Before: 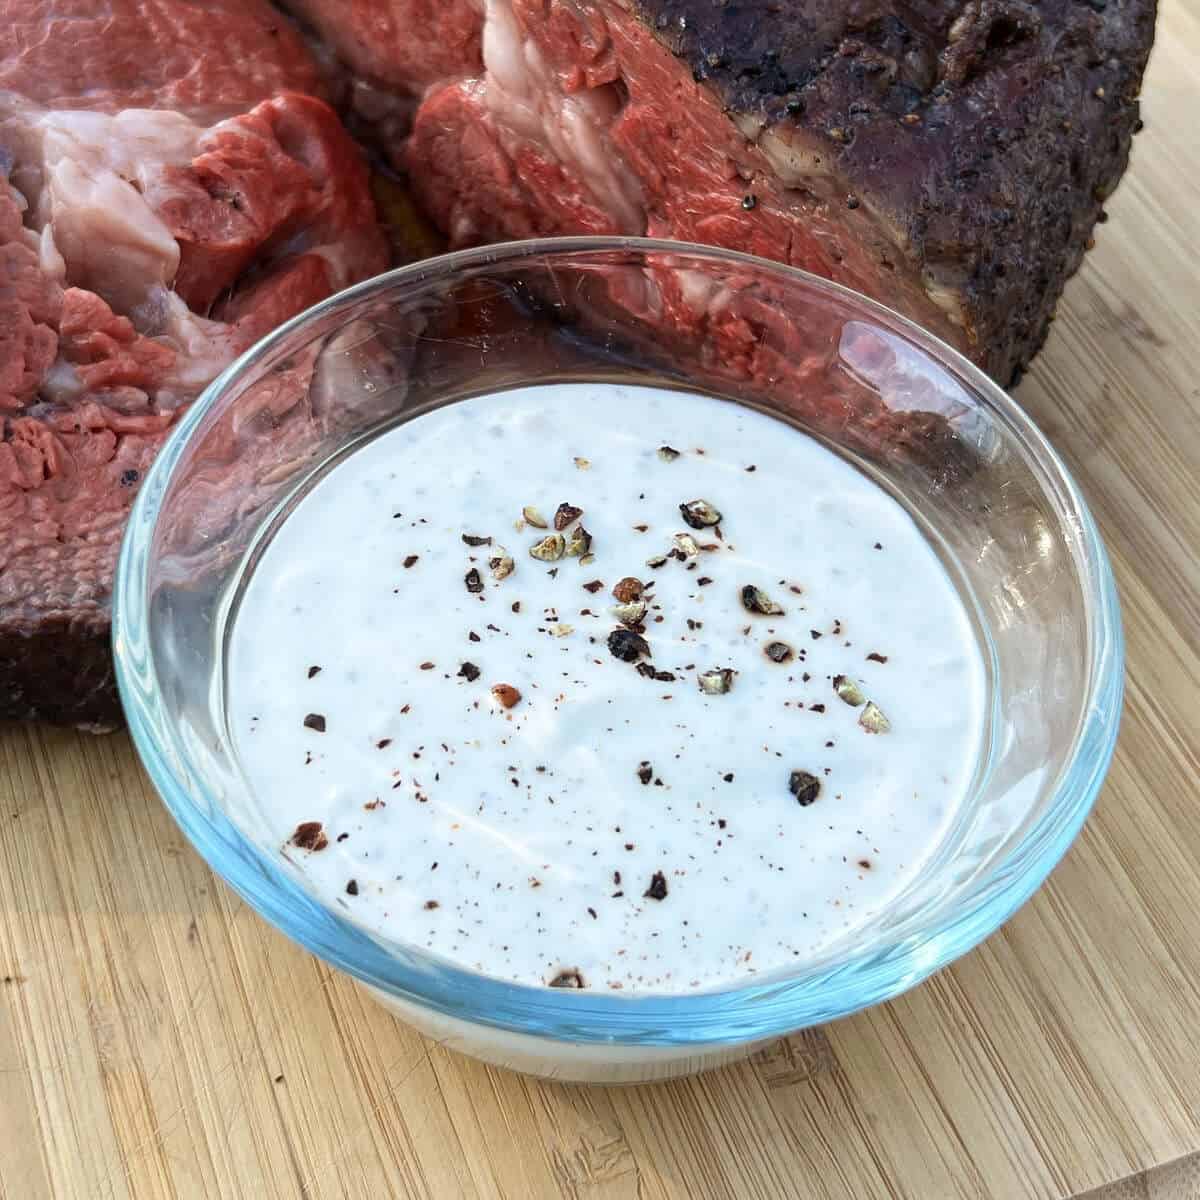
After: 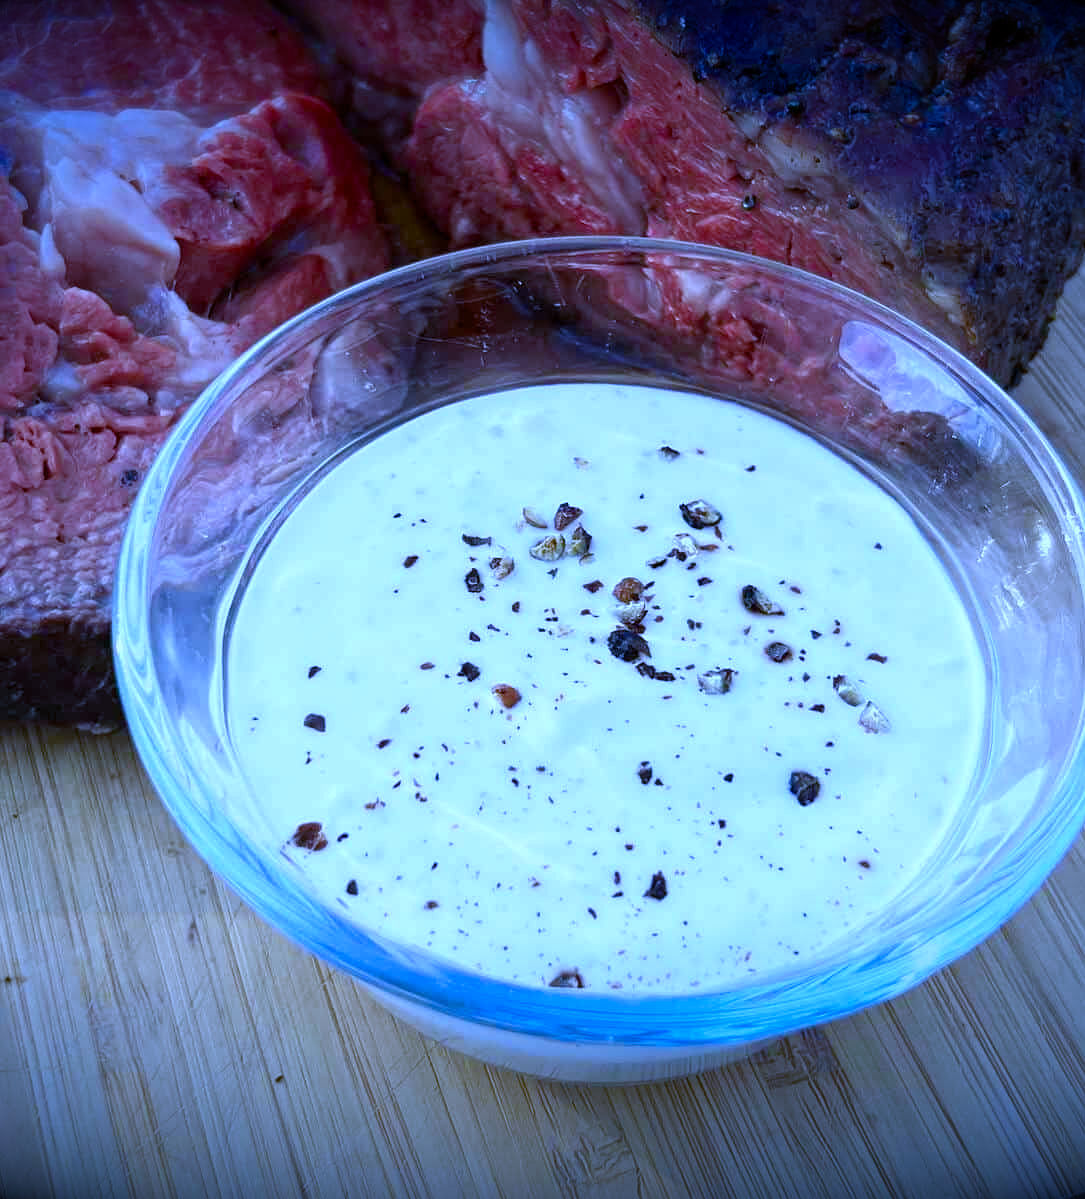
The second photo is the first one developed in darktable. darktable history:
crop: right 9.509%, bottom 0.031%
white balance: red 0.766, blue 1.537
vignetting: fall-off start 98.29%, fall-off radius 100%, brightness -1, saturation 0.5, width/height ratio 1.428
color balance rgb: perceptual saturation grading › global saturation 20%, perceptual saturation grading › highlights -25%, perceptual saturation grading › shadows 25%
